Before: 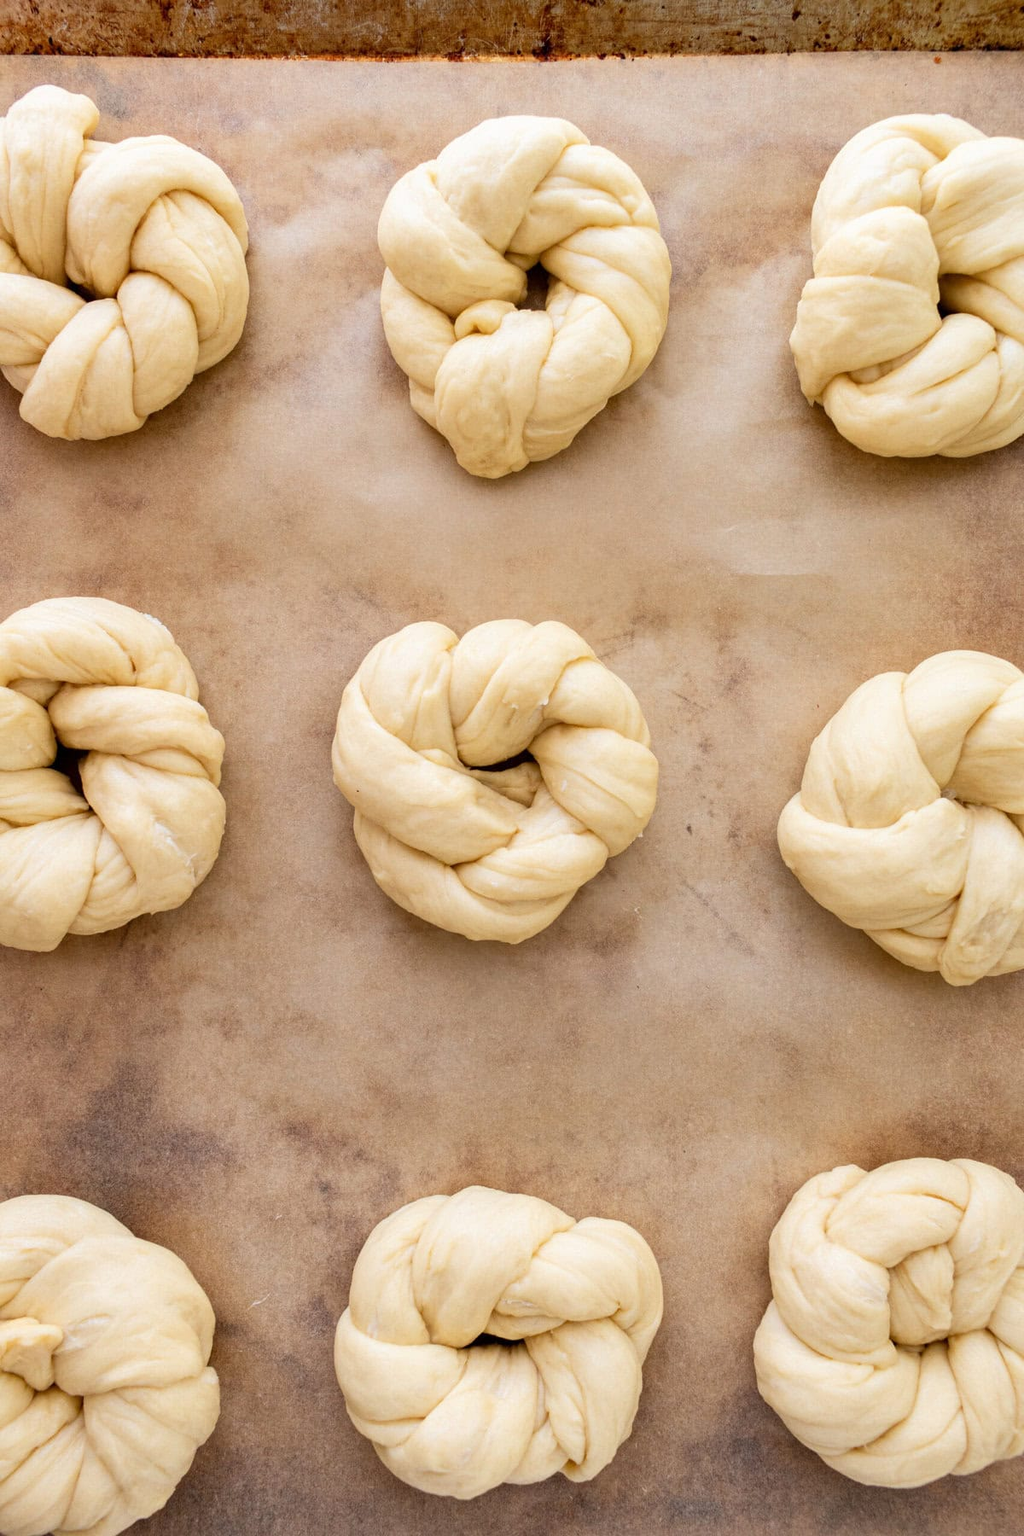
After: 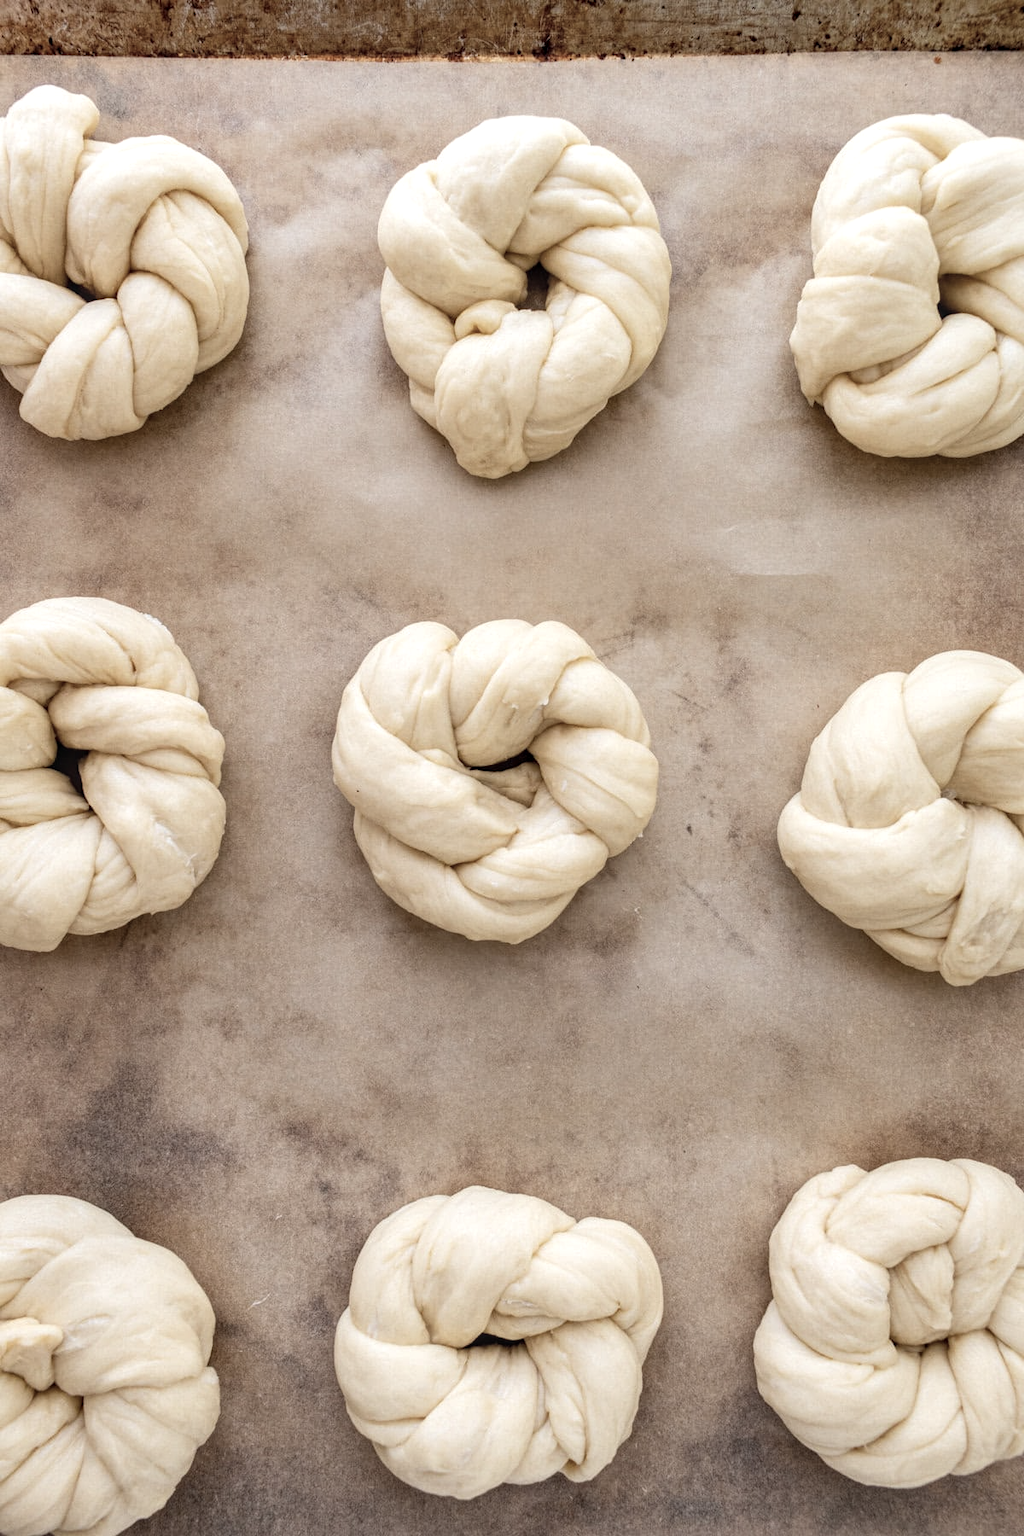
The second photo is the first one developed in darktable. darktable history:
local contrast: on, module defaults
color correction: saturation 0.57
